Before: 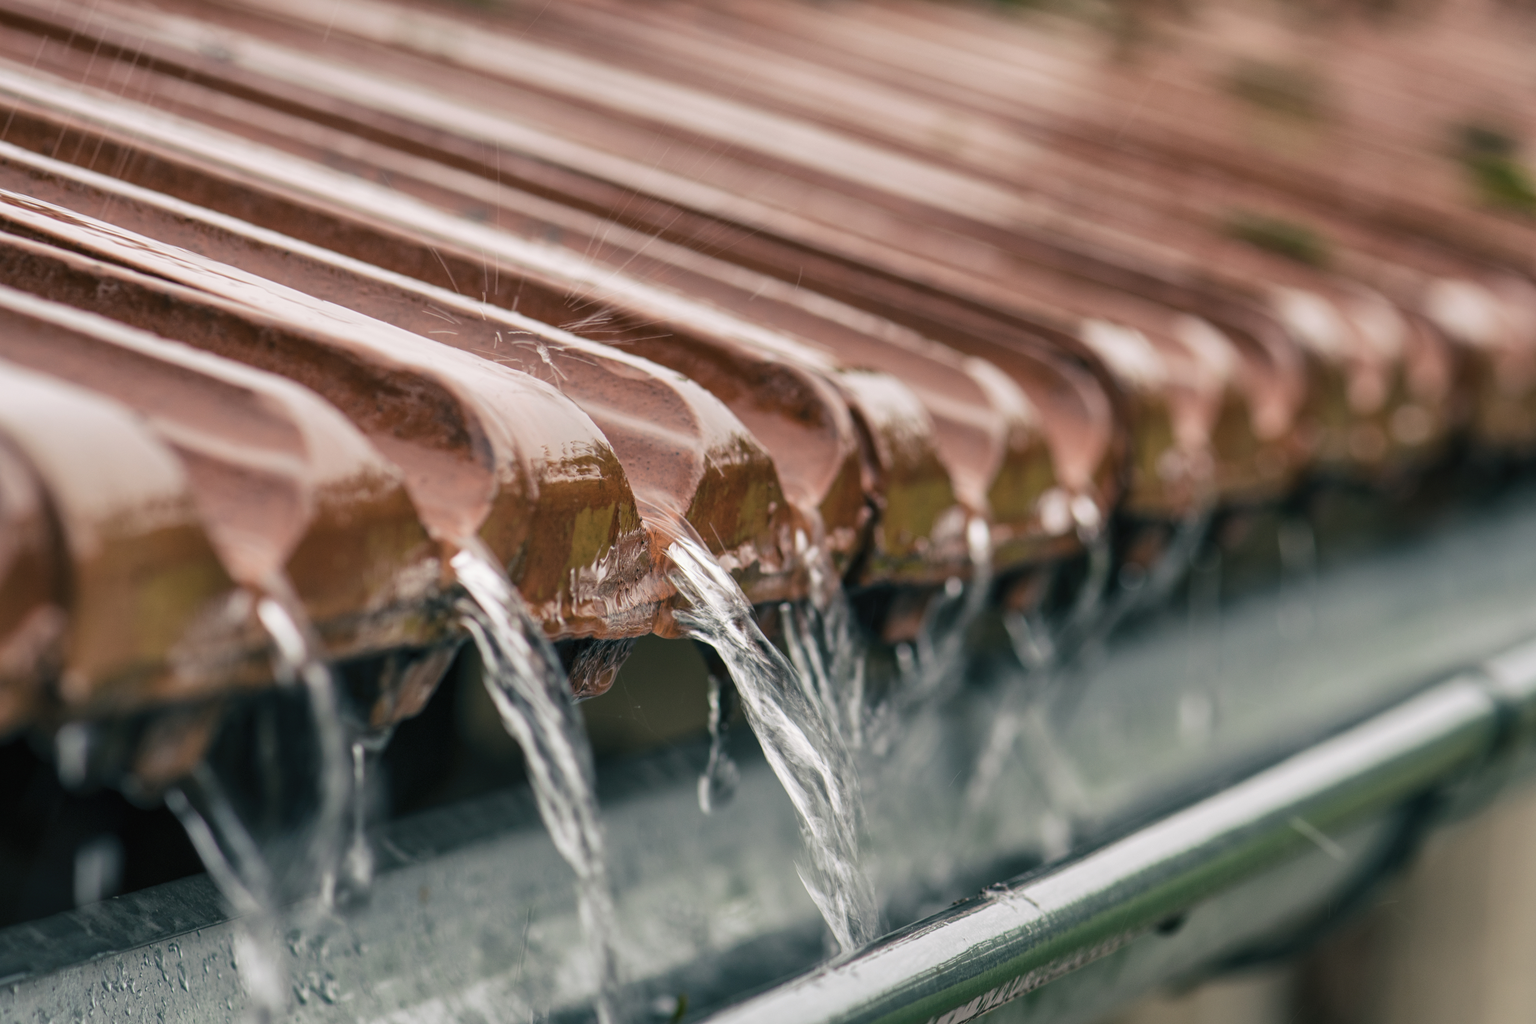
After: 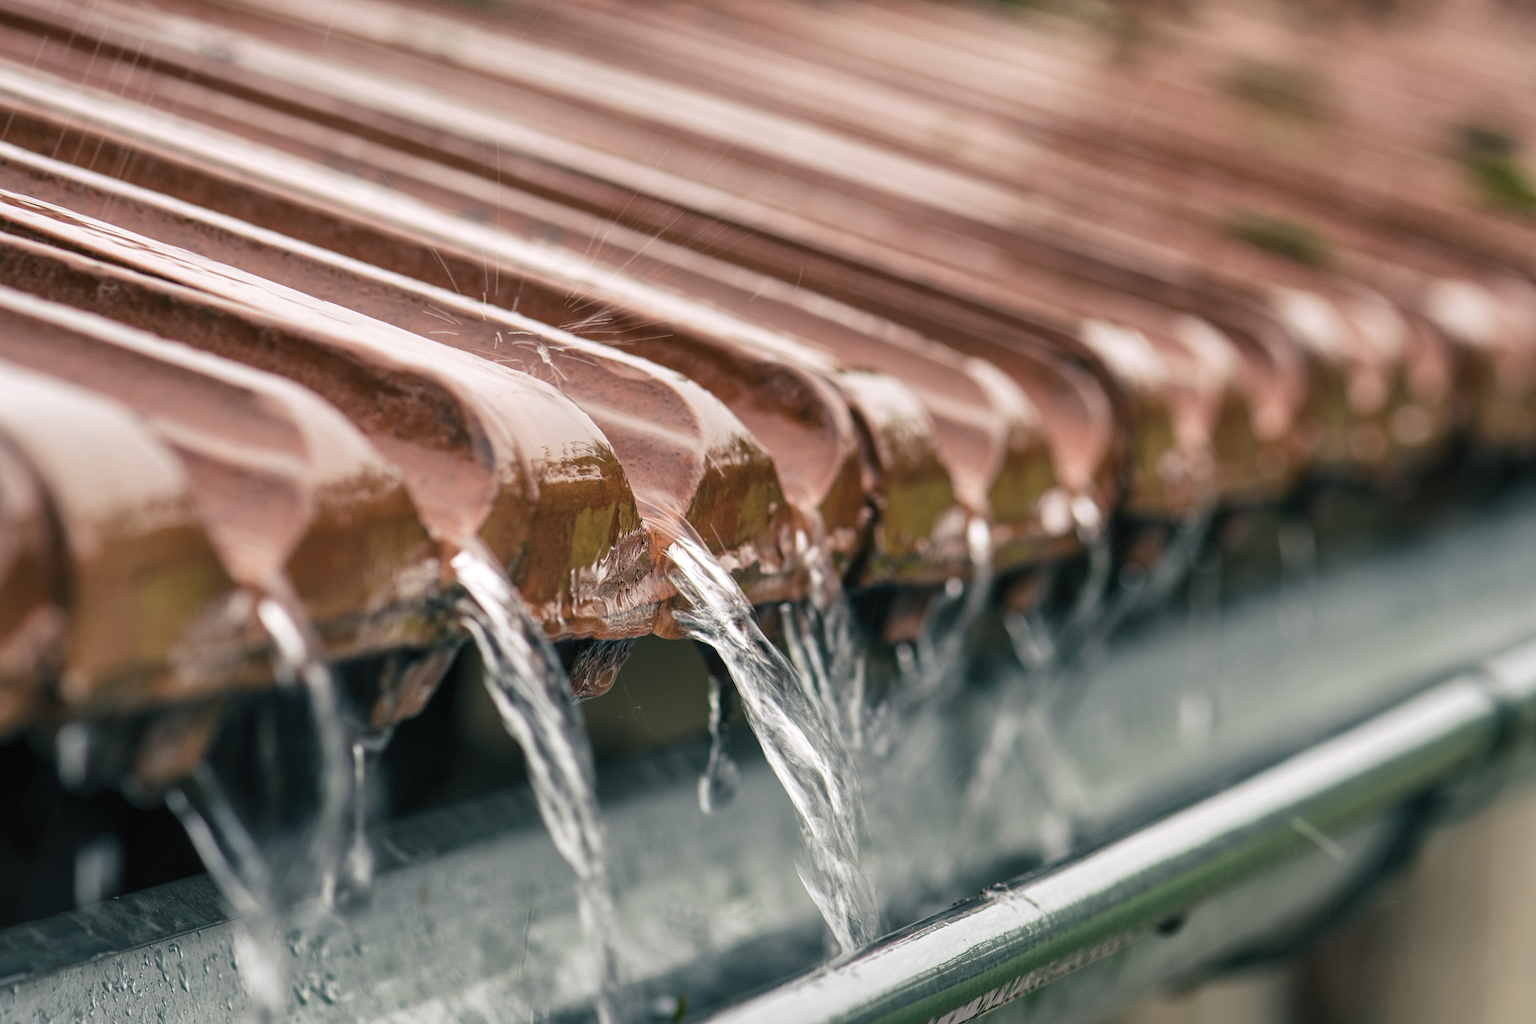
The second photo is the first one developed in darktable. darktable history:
sharpen: on, module defaults
levels: levels [0, 0.476, 0.951]
